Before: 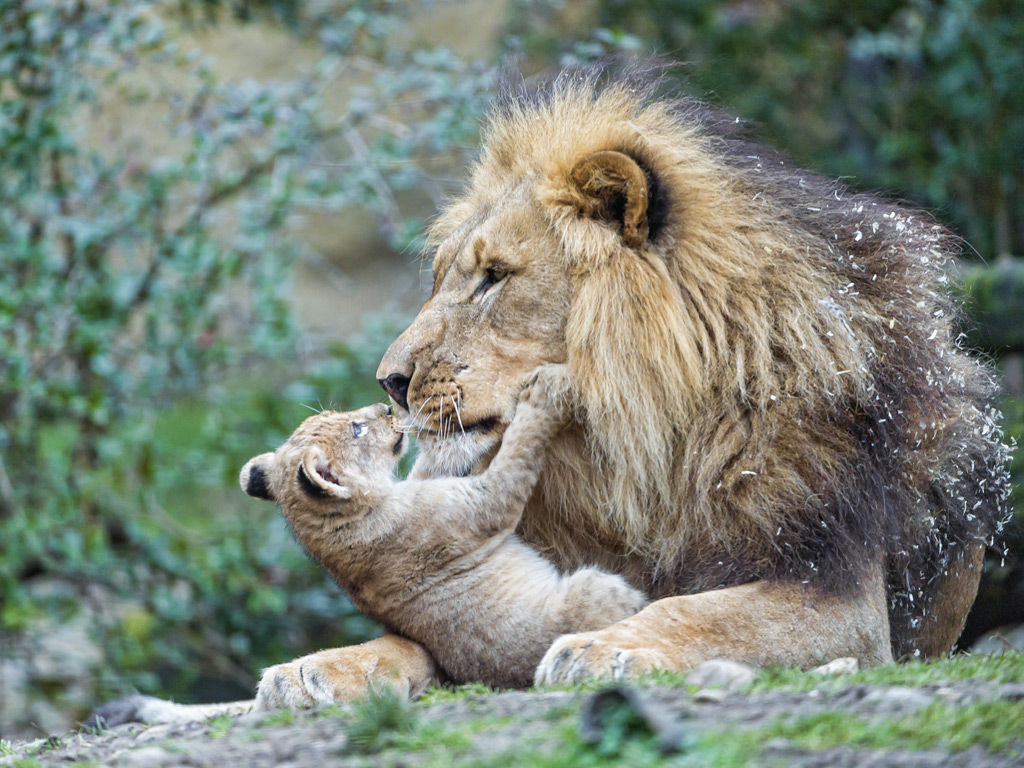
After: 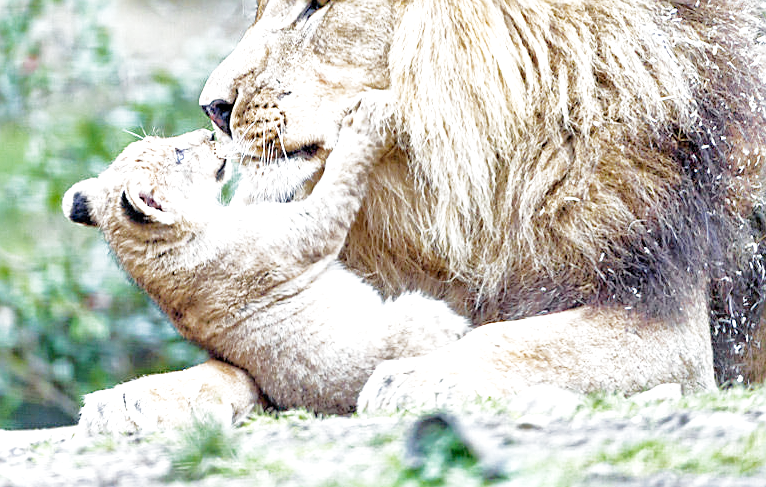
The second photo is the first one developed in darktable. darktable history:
exposure: black level correction 0.001, exposure 1.868 EV, compensate exposure bias true, compensate highlight preservation false
sharpen: on, module defaults
filmic rgb: black relative exposure -7.65 EV, white relative exposure 4.56 EV, hardness 3.61, contrast 1.263, preserve chrominance no, color science v4 (2020), iterations of high-quality reconstruction 0, contrast in shadows soft, contrast in highlights soft
crop and rotate: left 17.333%, top 35.689%, right 7.813%, bottom 0.899%
tone equalizer: on, module defaults
shadows and highlights: on, module defaults
